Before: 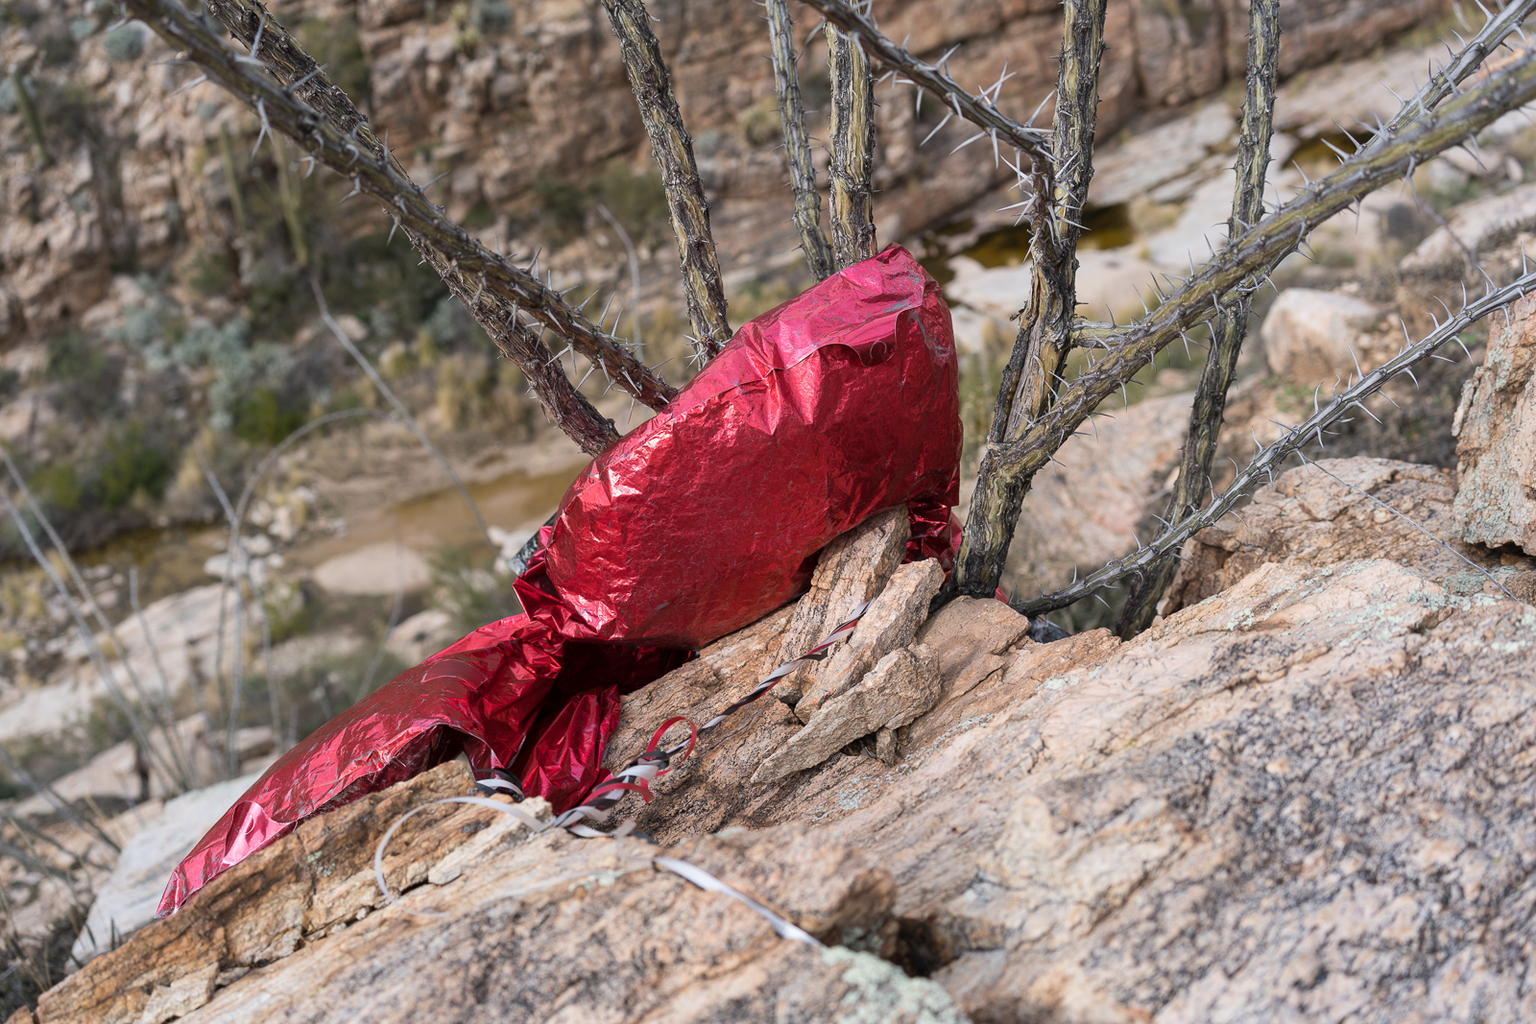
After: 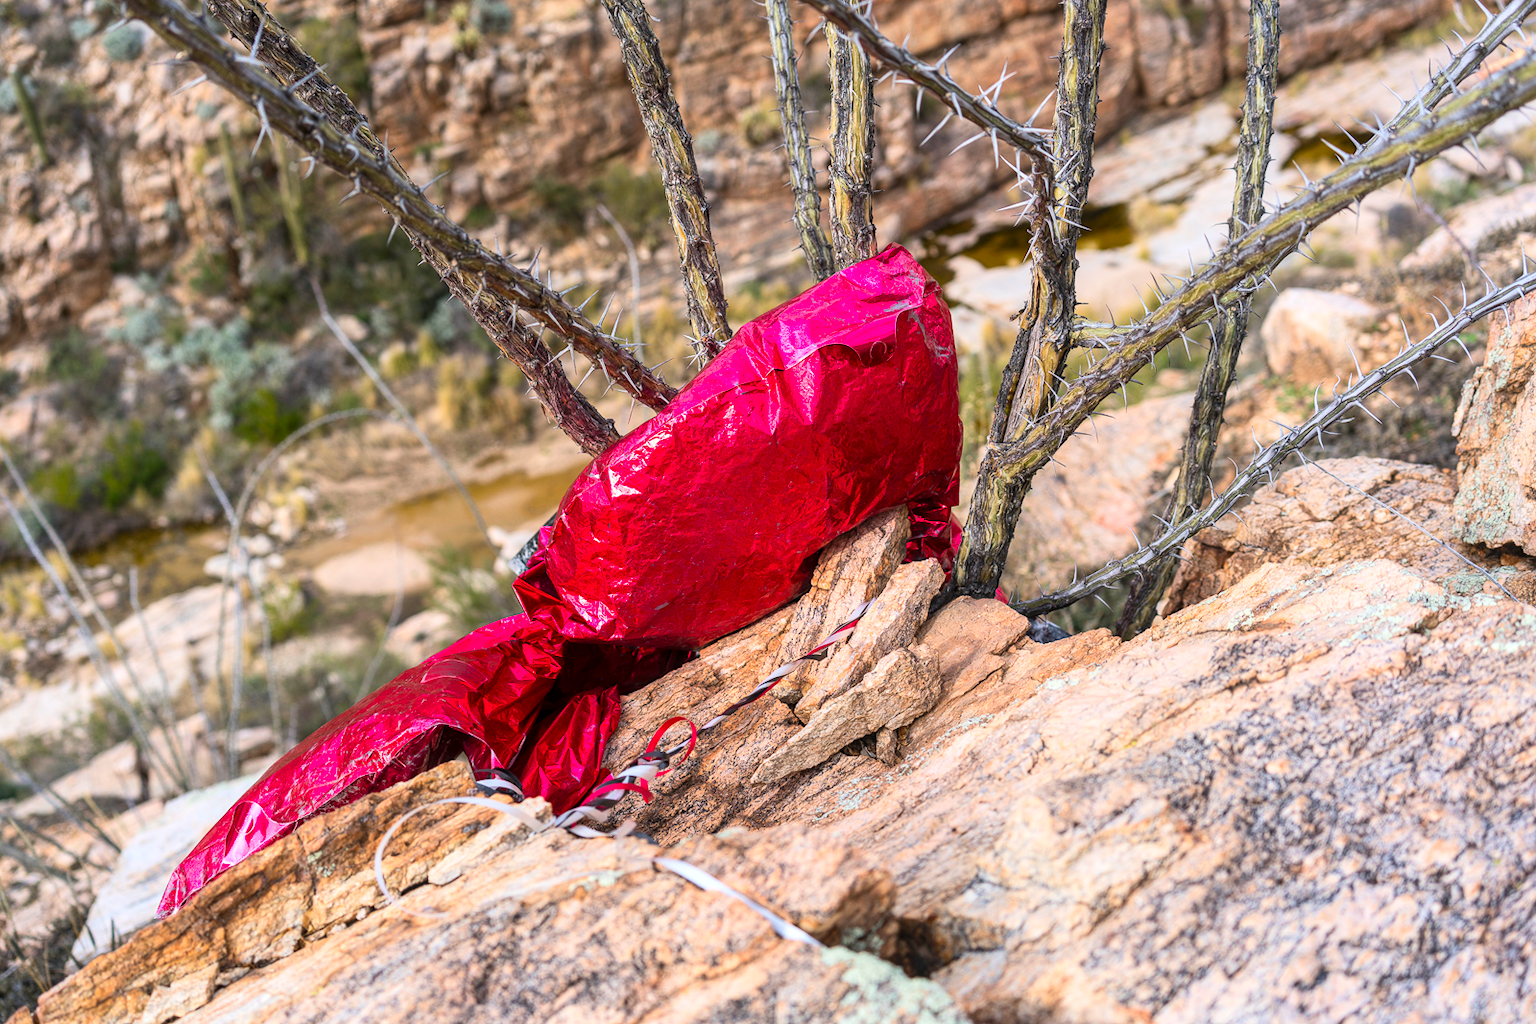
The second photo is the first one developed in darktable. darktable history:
local contrast: on, module defaults
contrast brightness saturation: contrast 0.2, brightness 0.2, saturation 0.8
